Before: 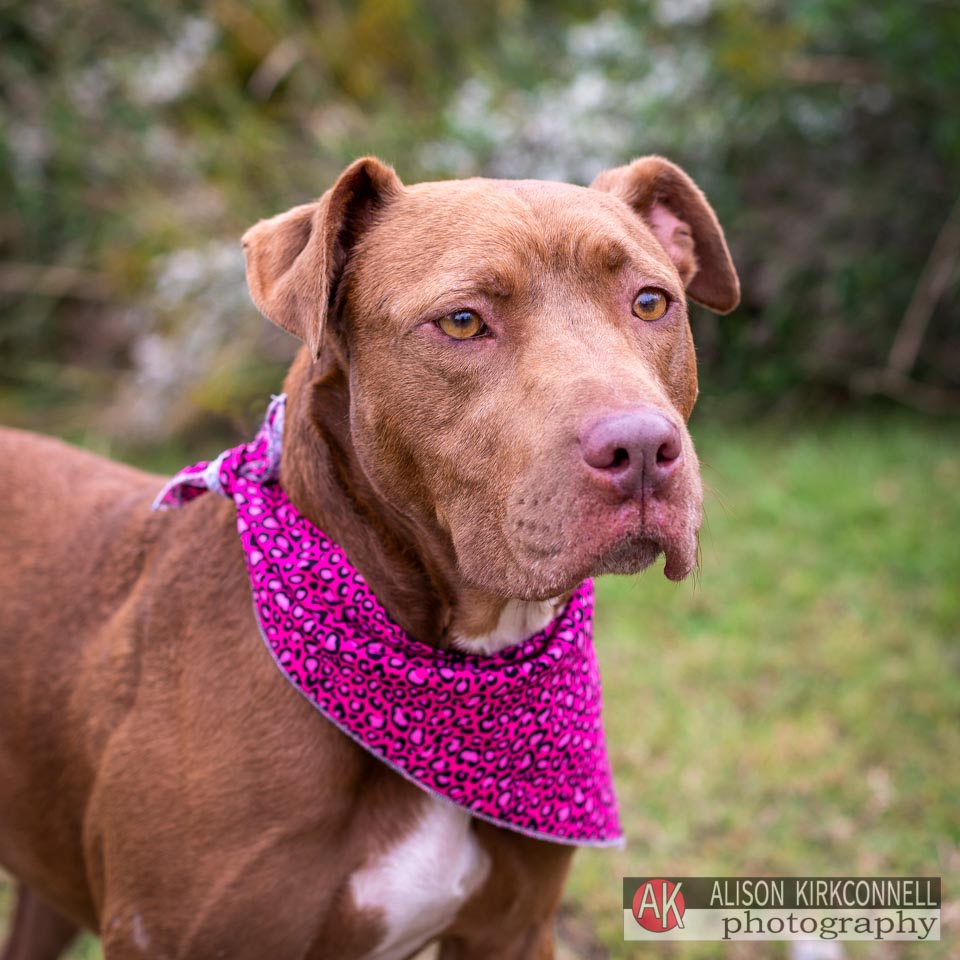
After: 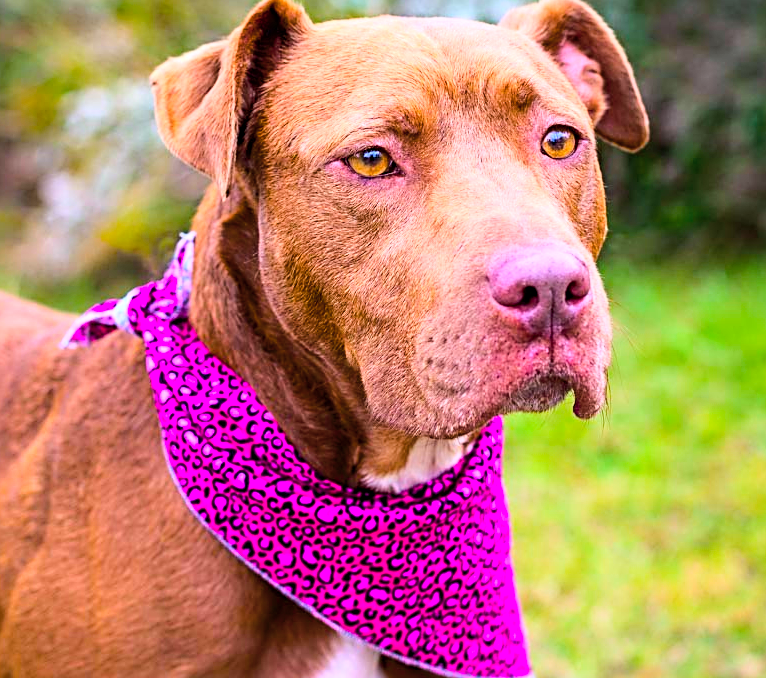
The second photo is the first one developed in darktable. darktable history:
color correction: highlights a* -10.36, highlights b* -10.03
crop: left 9.577%, top 16.949%, right 10.569%, bottom 12.343%
sharpen: radius 3.117
base curve: curves: ch0 [(0, 0) (0.028, 0.03) (0.121, 0.232) (0.46, 0.748) (0.859, 0.968) (1, 1)]
color balance rgb: highlights gain › chroma 1.124%, highlights gain › hue 53.66°, perceptual saturation grading › global saturation 25.756%, global vibrance 45.719%
shadows and highlights: shadows 43.33, highlights 8.11
